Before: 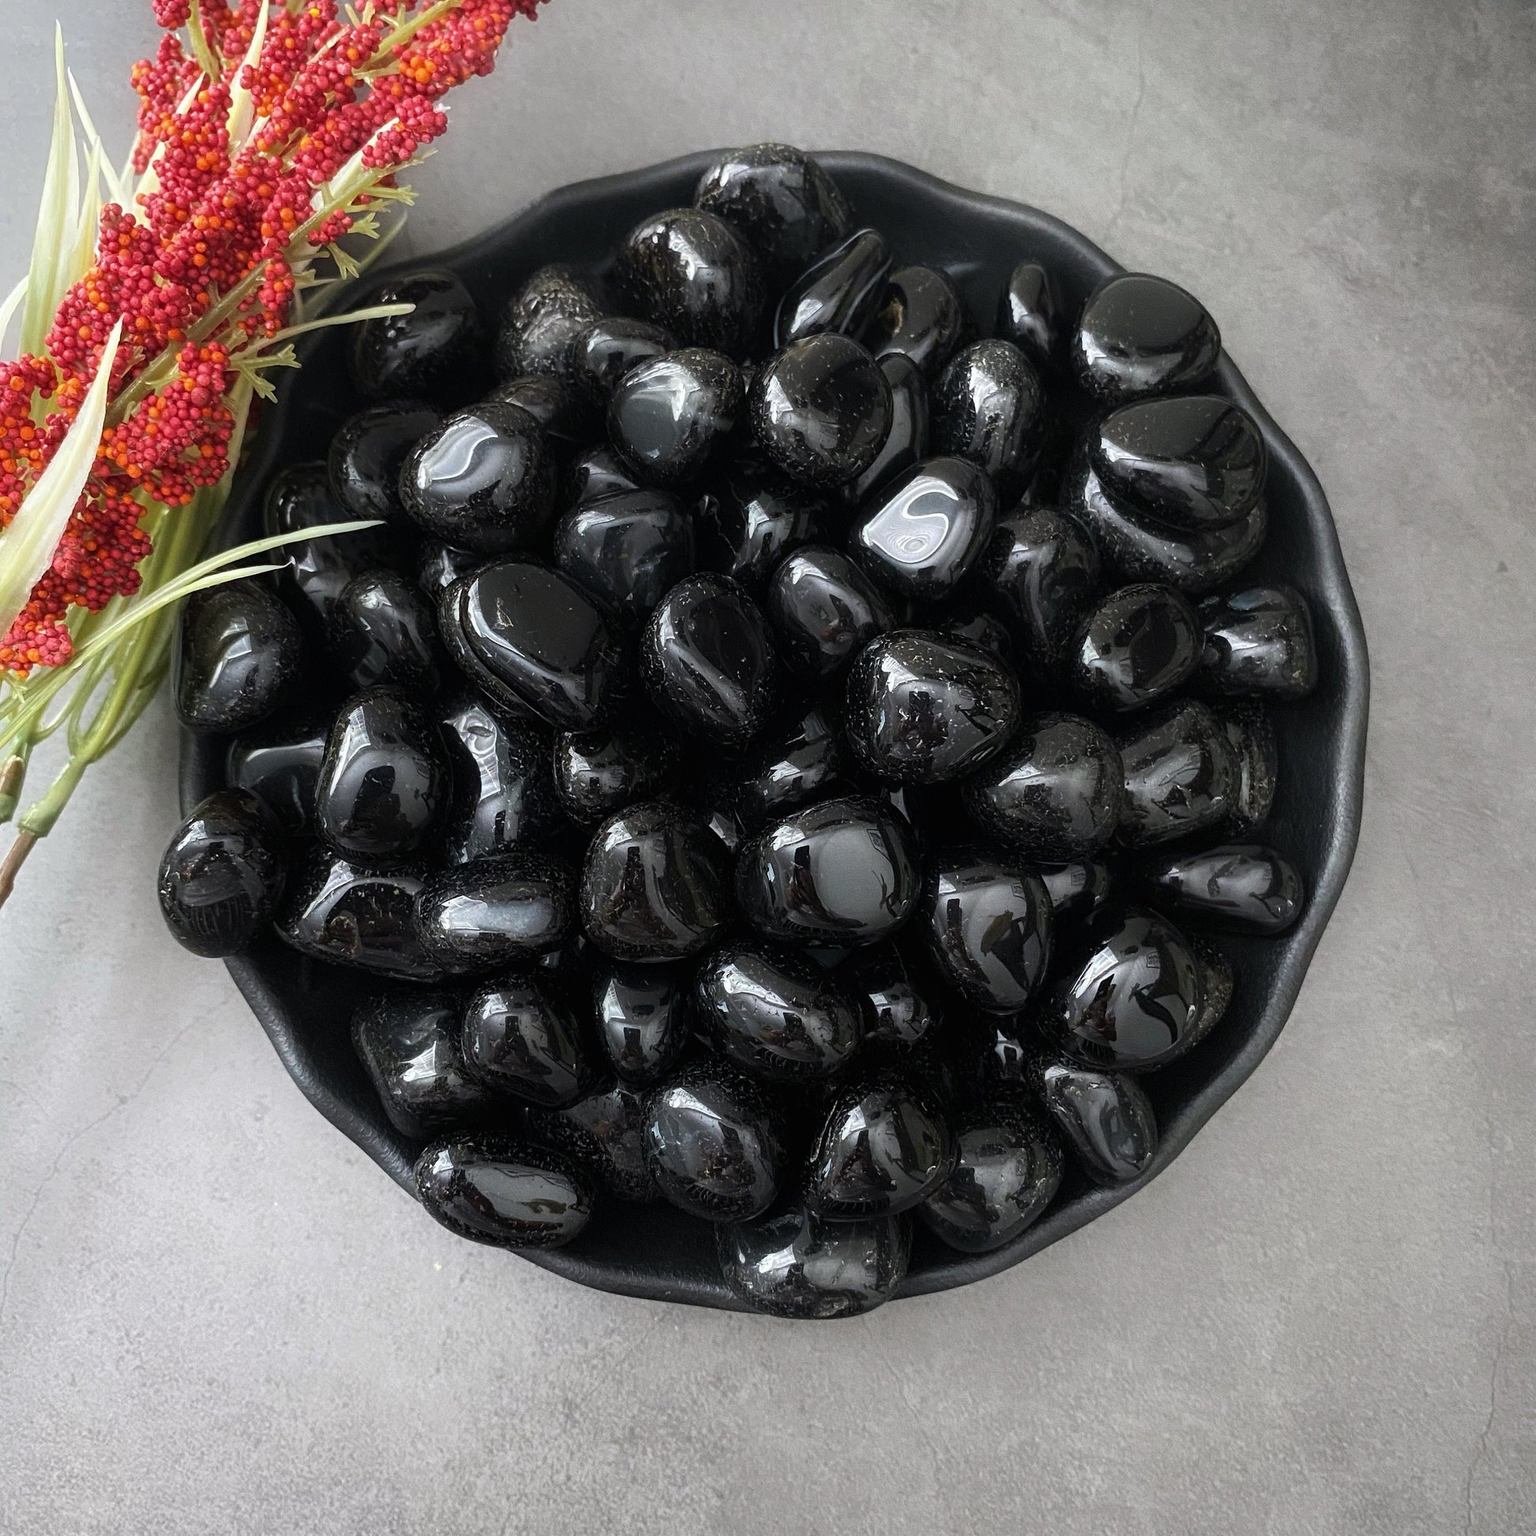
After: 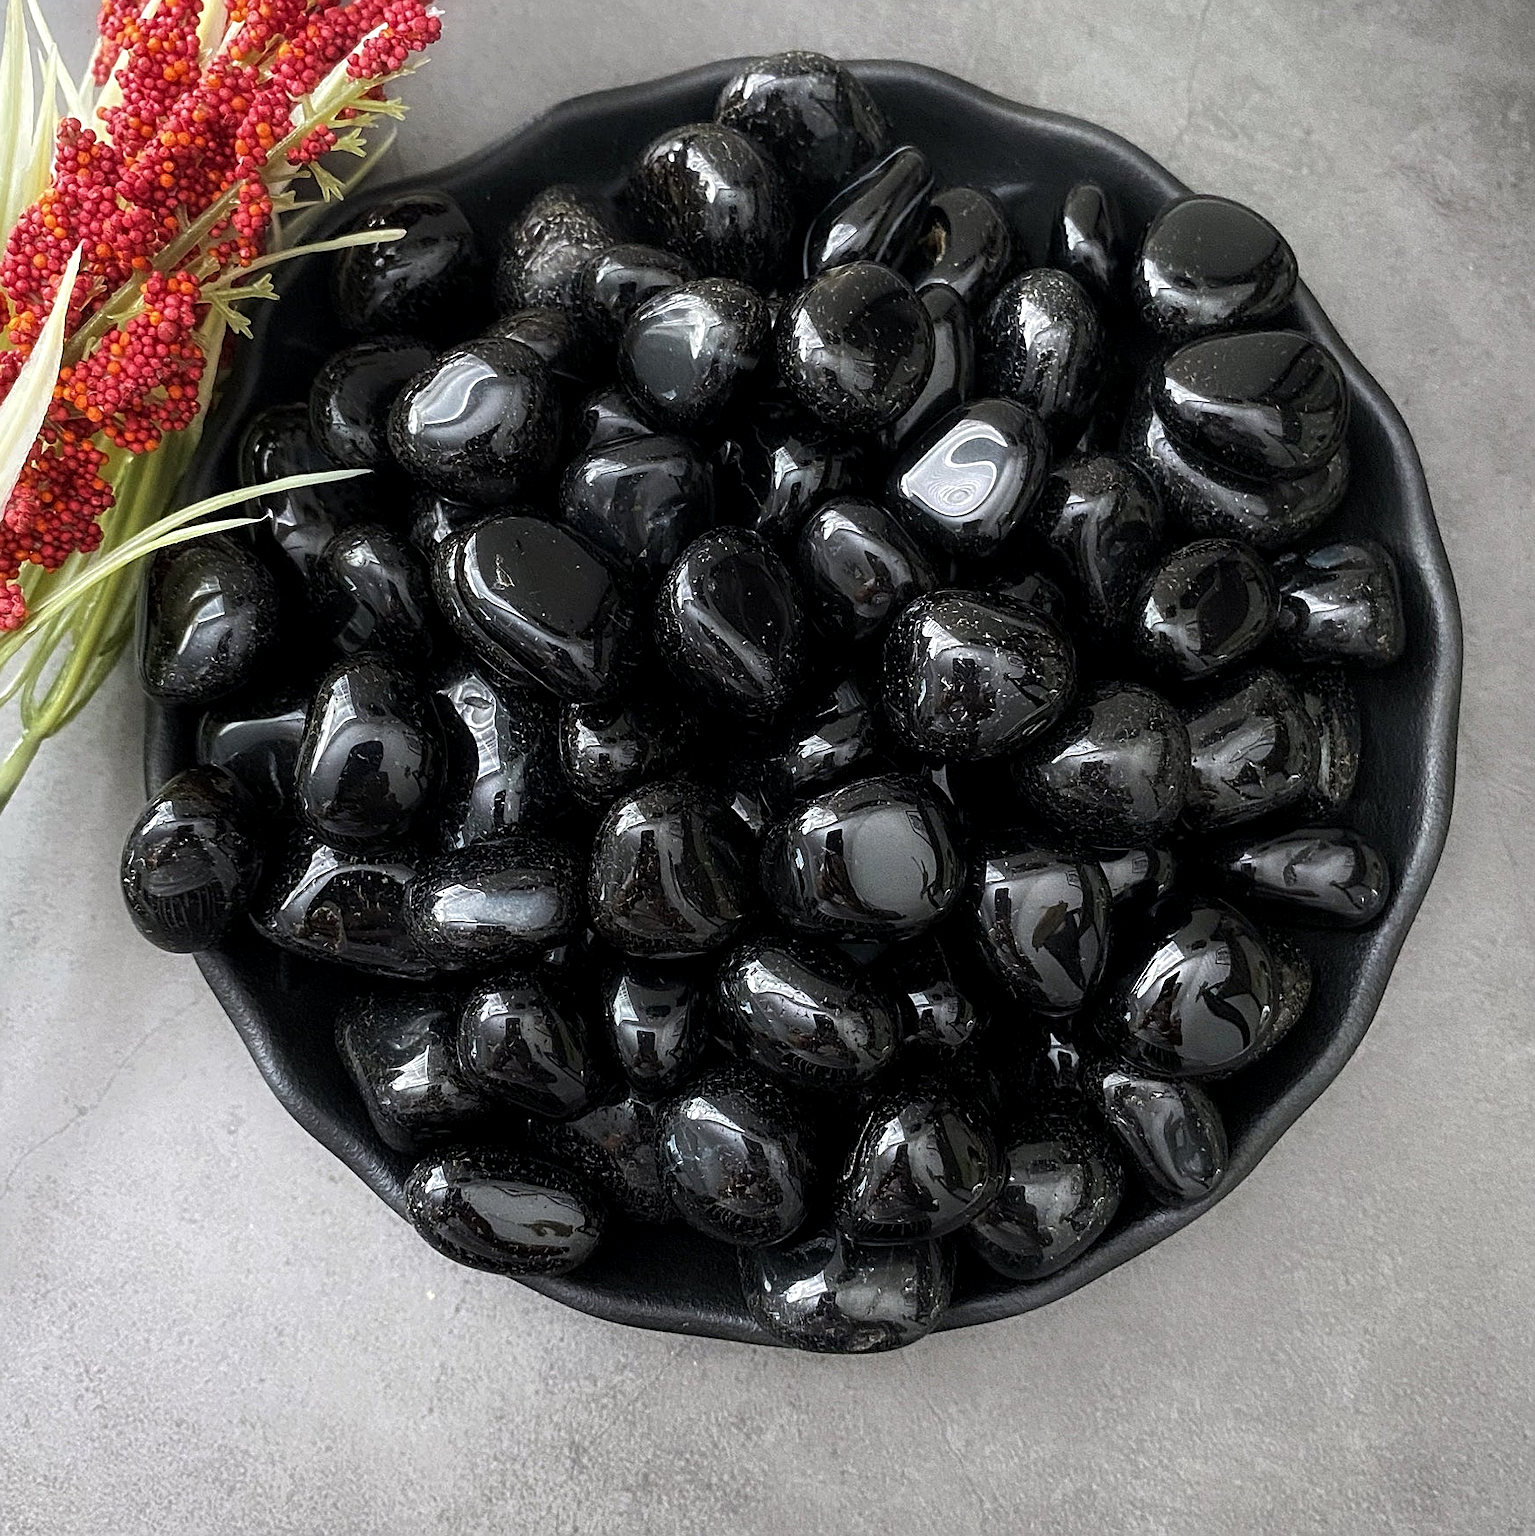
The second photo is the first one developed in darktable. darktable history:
crop: left 3.234%, top 6.352%, right 6.52%, bottom 3.309%
sharpen: amount 0.489
local contrast: highlights 106%, shadows 101%, detail 131%, midtone range 0.2
